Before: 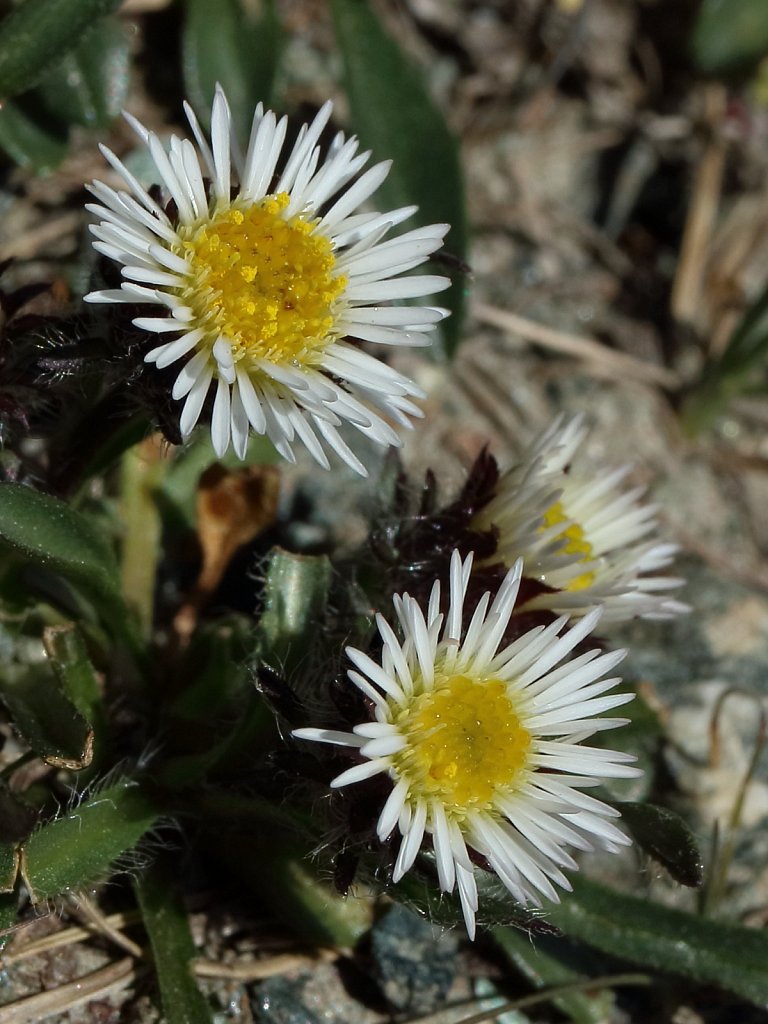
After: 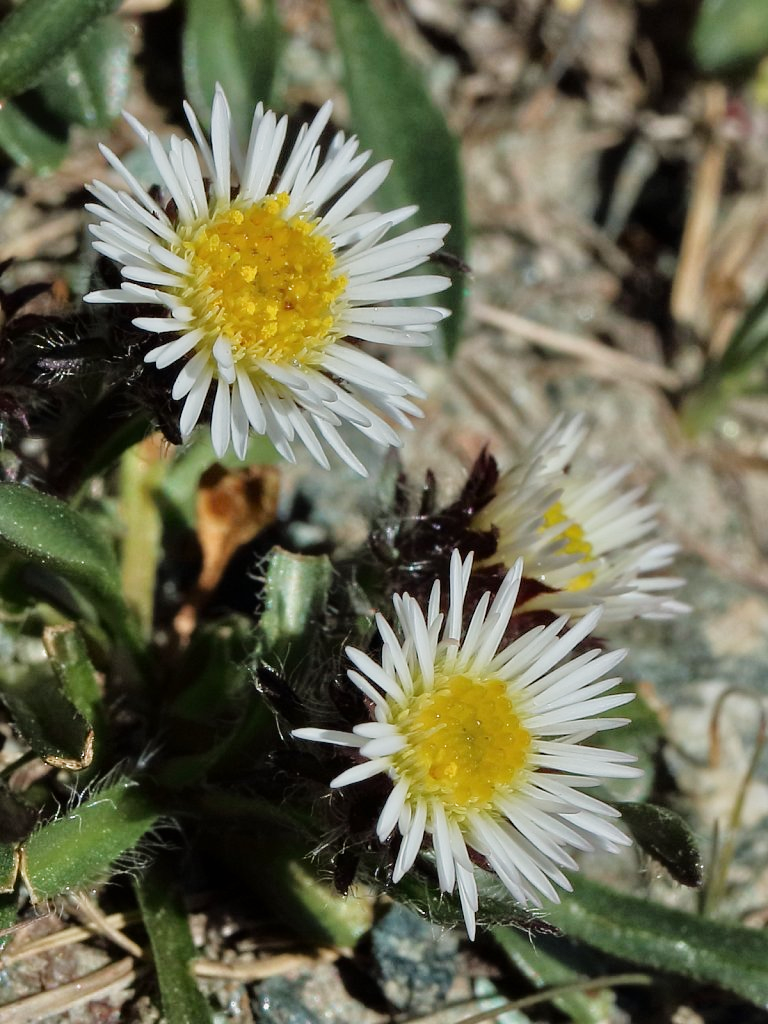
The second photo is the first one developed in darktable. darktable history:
tone equalizer: -7 EV 0.15 EV, -6 EV 0.6 EV, -5 EV 1.15 EV, -4 EV 1.33 EV, -3 EV 1.15 EV, -2 EV 0.6 EV, -1 EV 0.15 EV, mask exposure compensation -0.5 EV
sigmoid: contrast 1.22, skew 0.65
